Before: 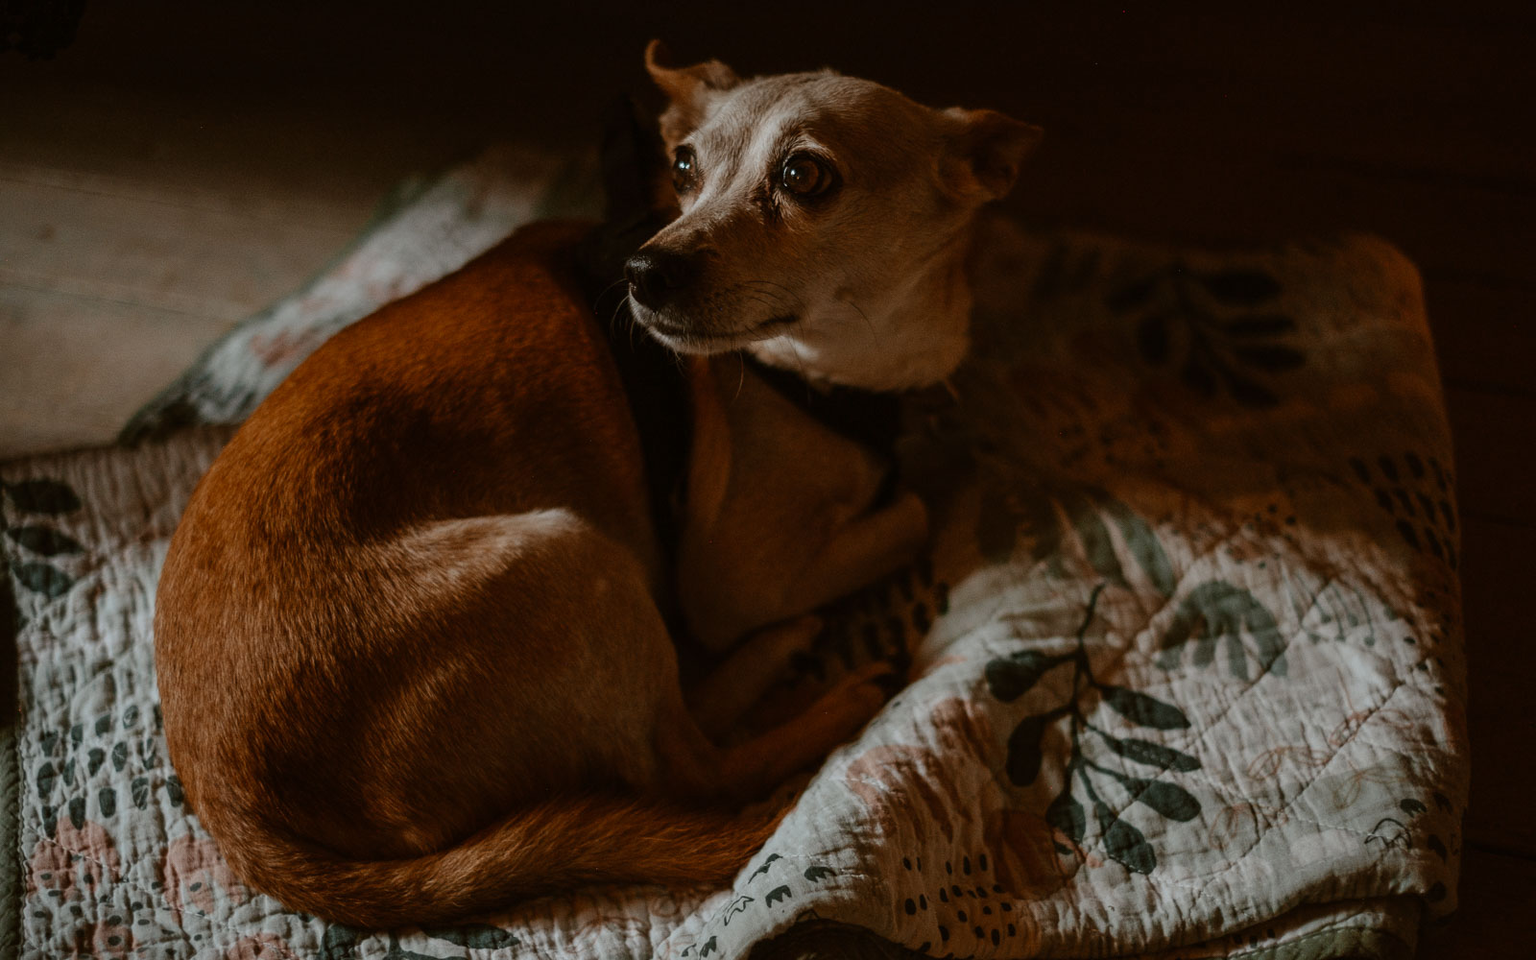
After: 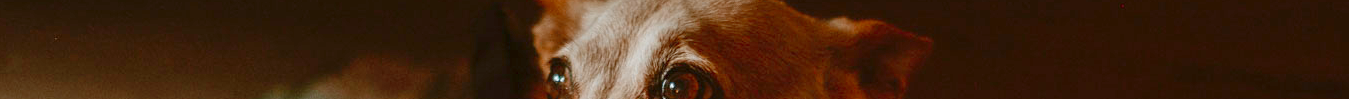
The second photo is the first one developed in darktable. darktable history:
crop and rotate: left 9.644%, top 9.491%, right 6.021%, bottom 80.509%
levels: levels [0, 0.397, 0.955]
